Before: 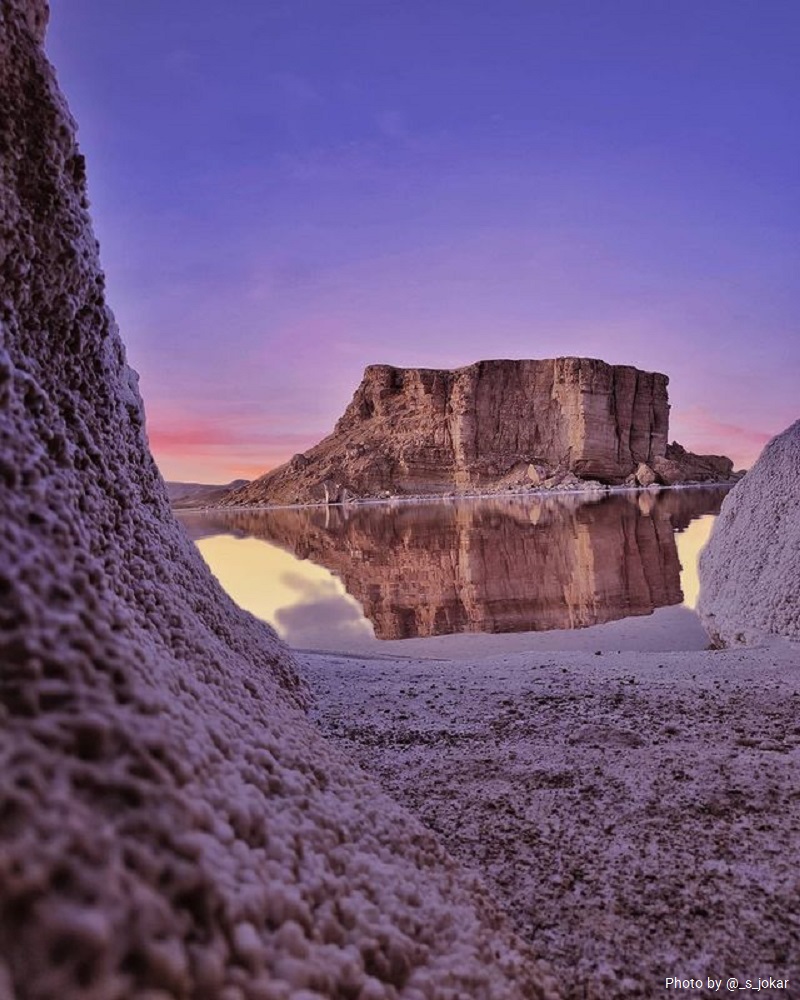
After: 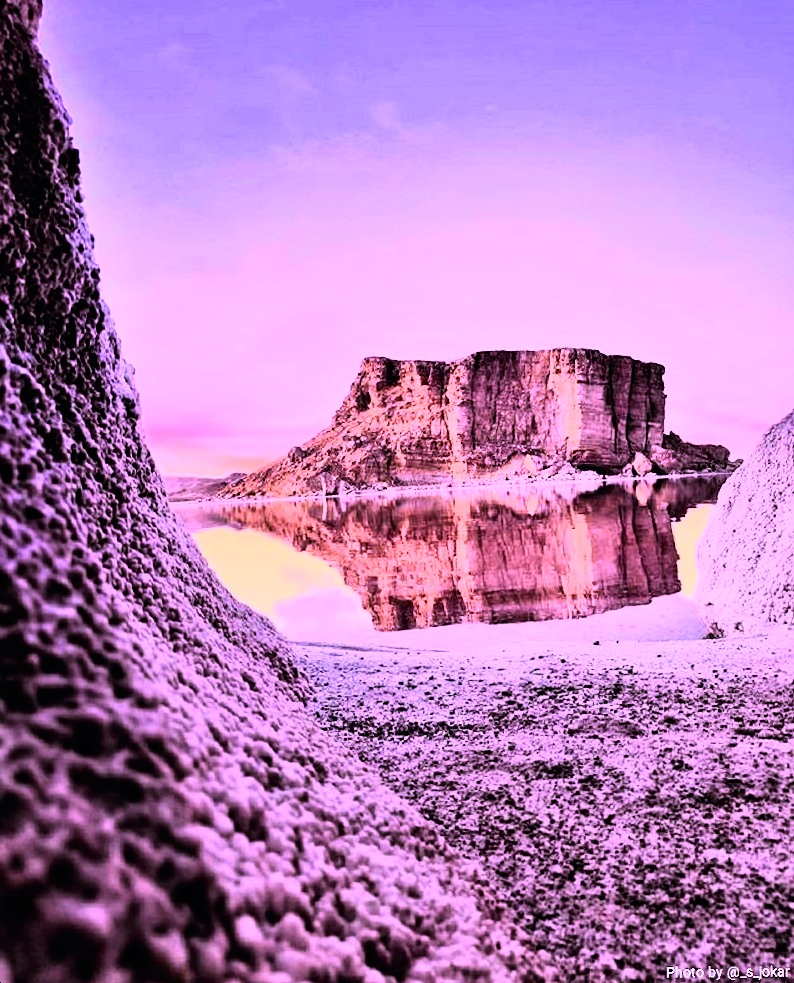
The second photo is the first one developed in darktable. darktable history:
contrast brightness saturation: contrast 0.07, brightness 0.08, saturation 0.18
tone curve: curves: ch0 [(0, 0) (0.078, 0.029) (0.265, 0.241) (0.507, 0.56) (0.744, 0.826) (1, 0.948)]; ch1 [(0, 0) (0.346, 0.307) (0.418, 0.383) (0.46, 0.439) (0.482, 0.493) (0.502, 0.5) (0.517, 0.506) (0.55, 0.557) (0.601, 0.637) (0.666, 0.7) (1, 1)]; ch2 [(0, 0) (0.346, 0.34) (0.431, 0.45) (0.485, 0.494) (0.5, 0.498) (0.508, 0.499) (0.532, 0.546) (0.579, 0.628) (0.625, 0.668) (1, 1)], color space Lab, independent channels, preserve colors none
rgb curve: curves: ch0 [(0, 0) (0.21, 0.15) (0.24, 0.21) (0.5, 0.75) (0.75, 0.96) (0.89, 0.99) (1, 1)]; ch1 [(0, 0.02) (0.21, 0.13) (0.25, 0.2) (0.5, 0.67) (0.75, 0.9) (0.89, 0.97) (1, 1)]; ch2 [(0, 0.02) (0.21, 0.13) (0.25, 0.2) (0.5, 0.67) (0.75, 0.9) (0.89, 0.97) (1, 1)], compensate middle gray true
color correction: highlights a* 15.03, highlights b* -25.07
rotate and perspective: rotation -0.45°, automatic cropping original format, crop left 0.008, crop right 0.992, crop top 0.012, crop bottom 0.988
